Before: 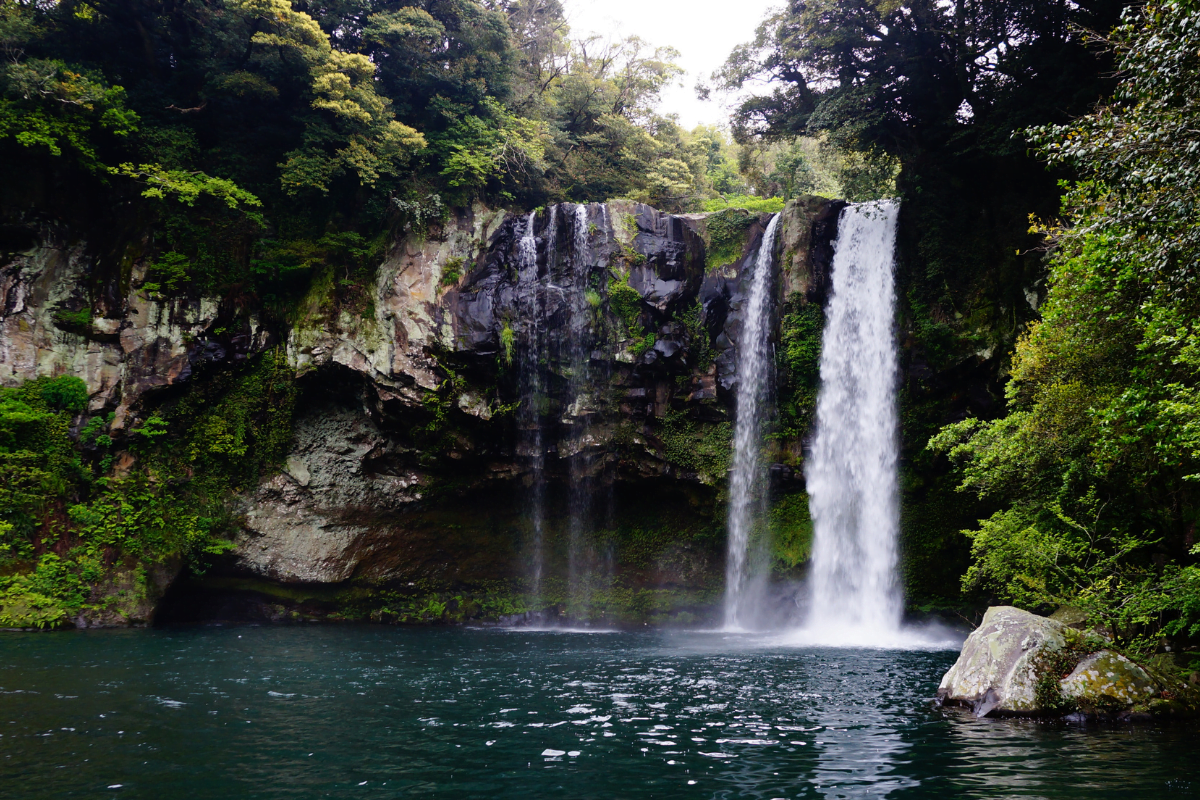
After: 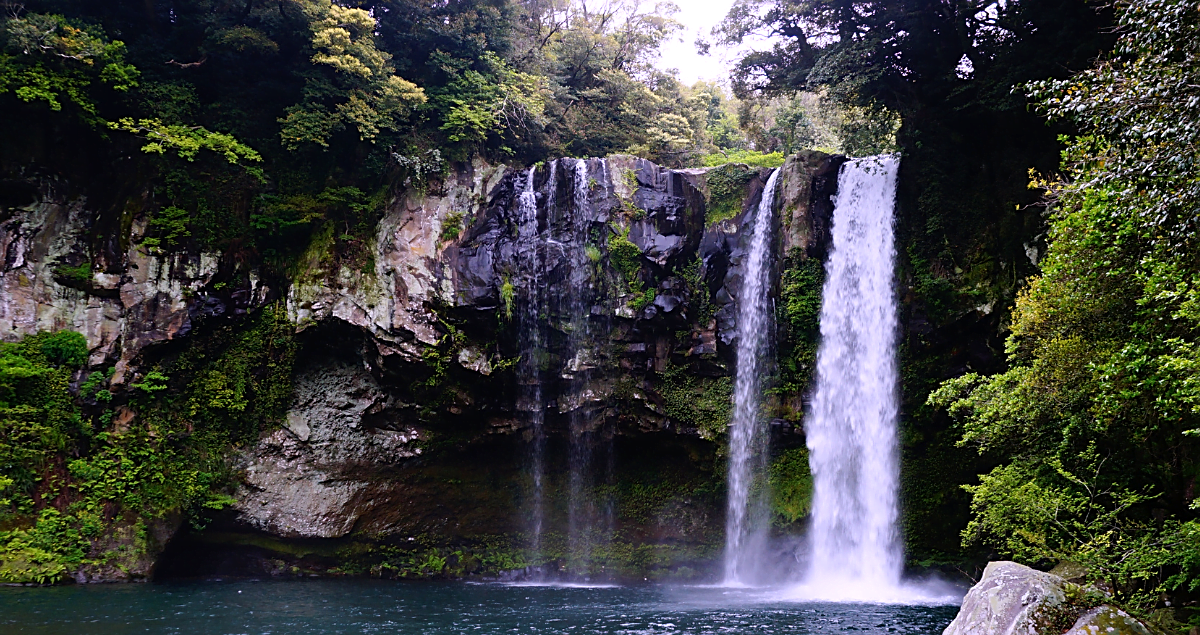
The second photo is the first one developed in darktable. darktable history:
sharpen: on, module defaults
crop and rotate: top 5.667%, bottom 14.937%
white balance: red 1.042, blue 1.17
